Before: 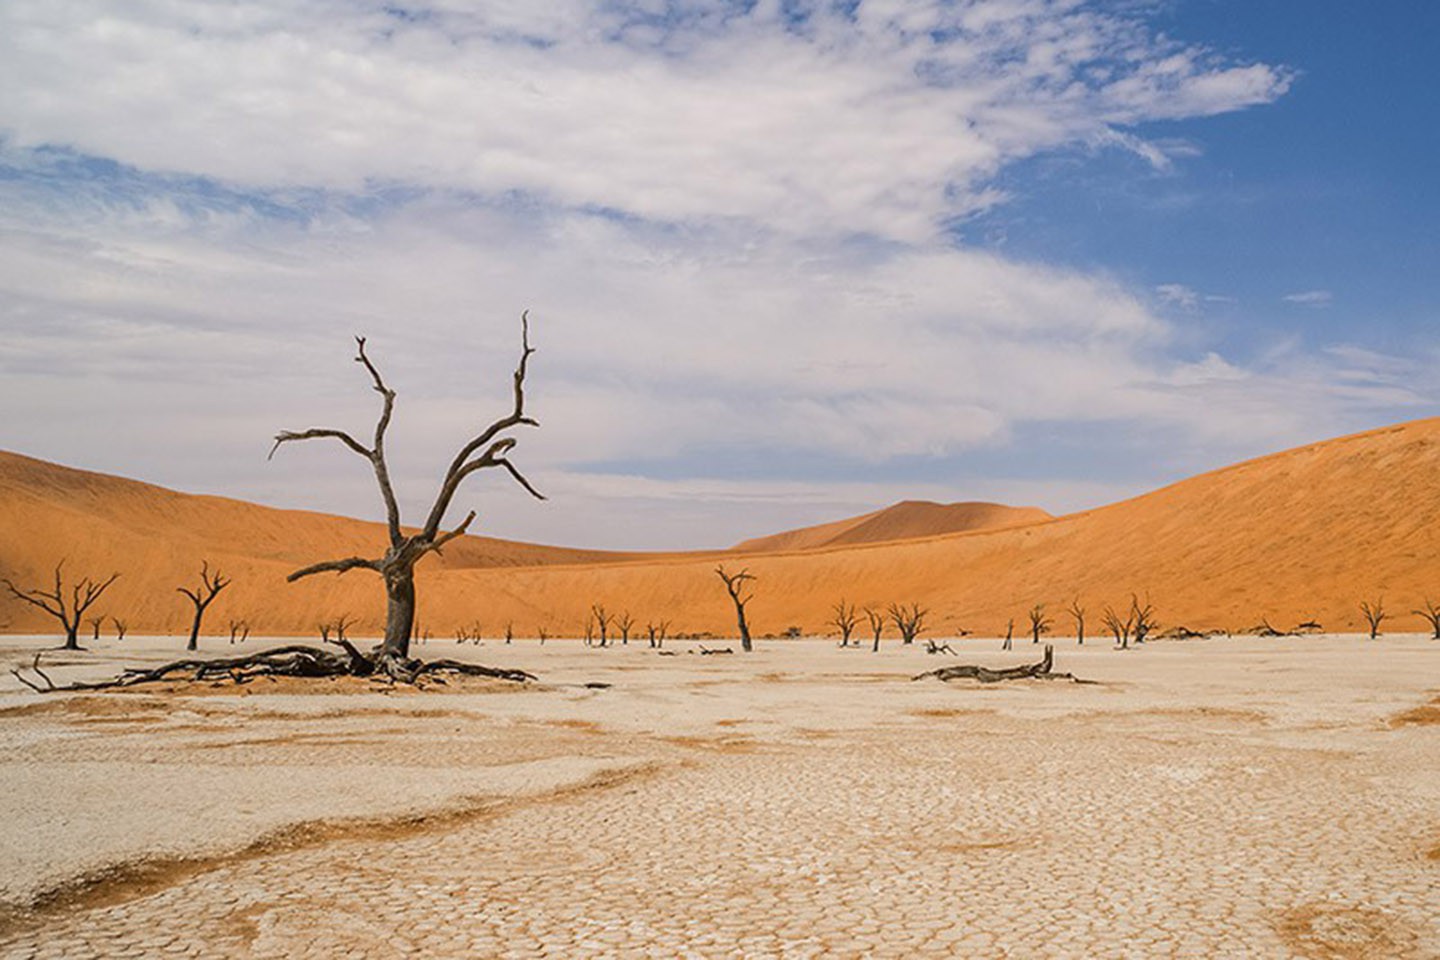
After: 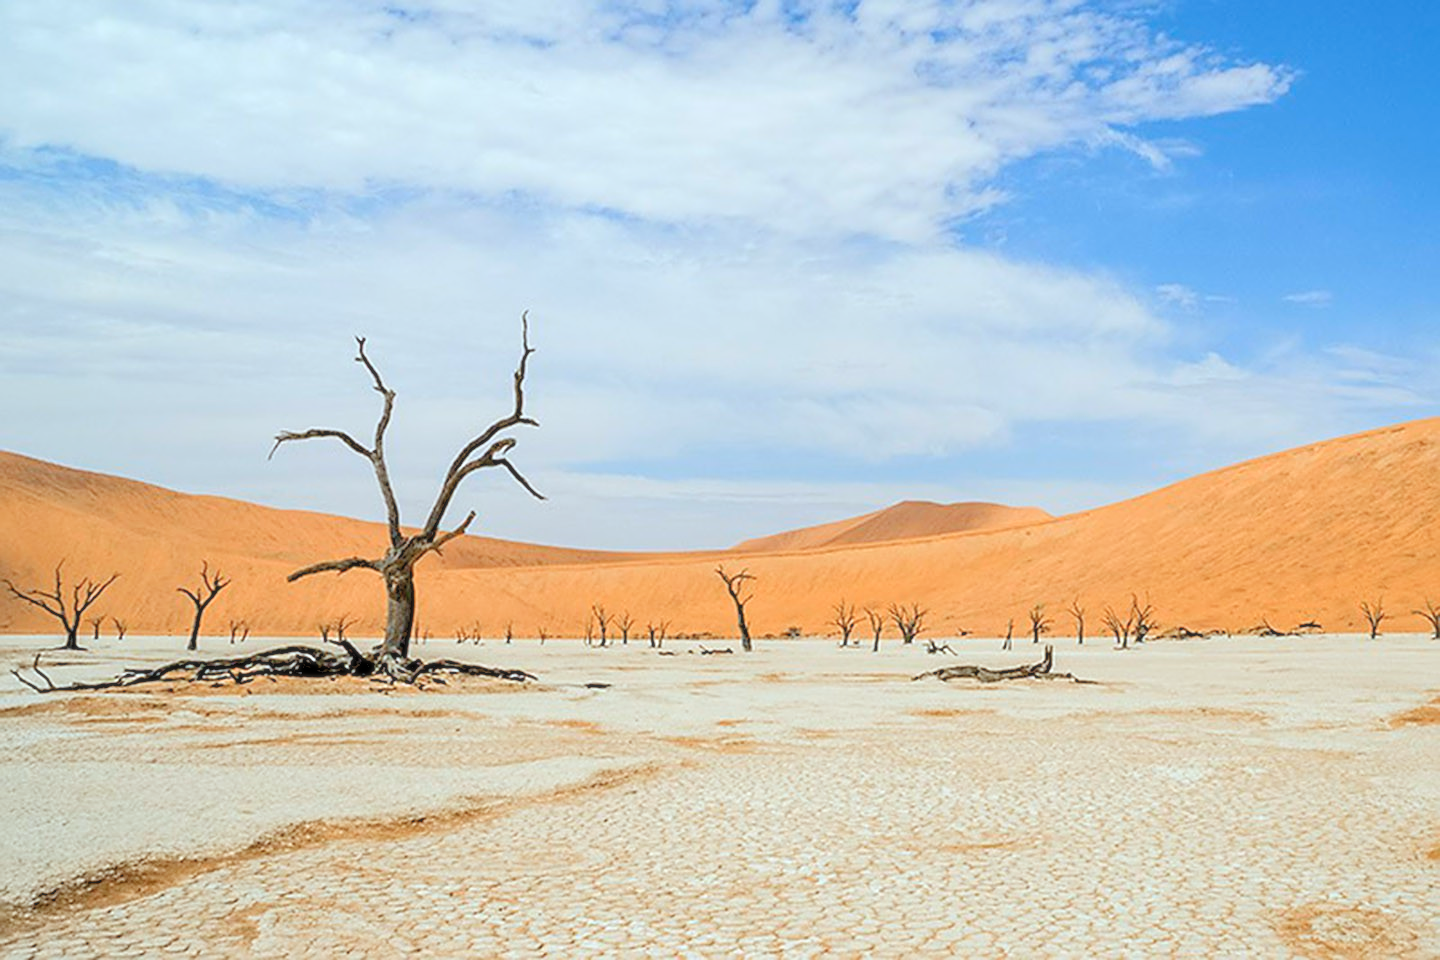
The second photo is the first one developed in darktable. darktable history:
color correction: highlights a* -10.04, highlights b* -10.37
levels: levels [0.072, 0.414, 0.976]
soften: size 10%, saturation 50%, brightness 0.2 EV, mix 10%
sharpen: on, module defaults
